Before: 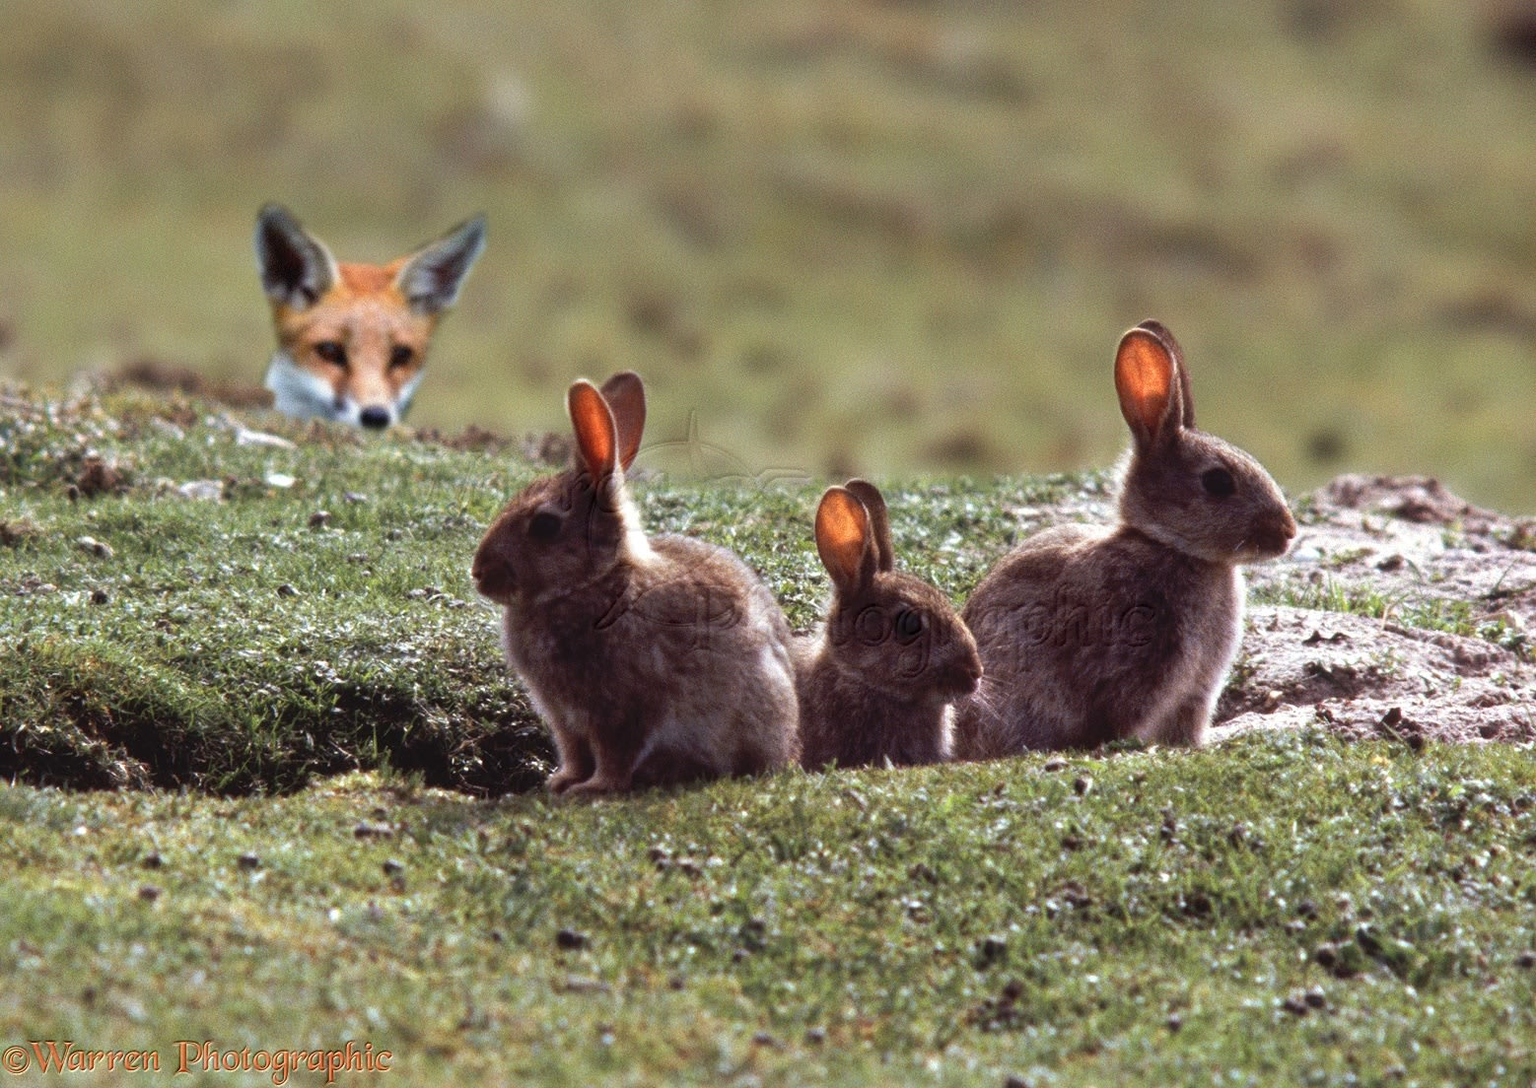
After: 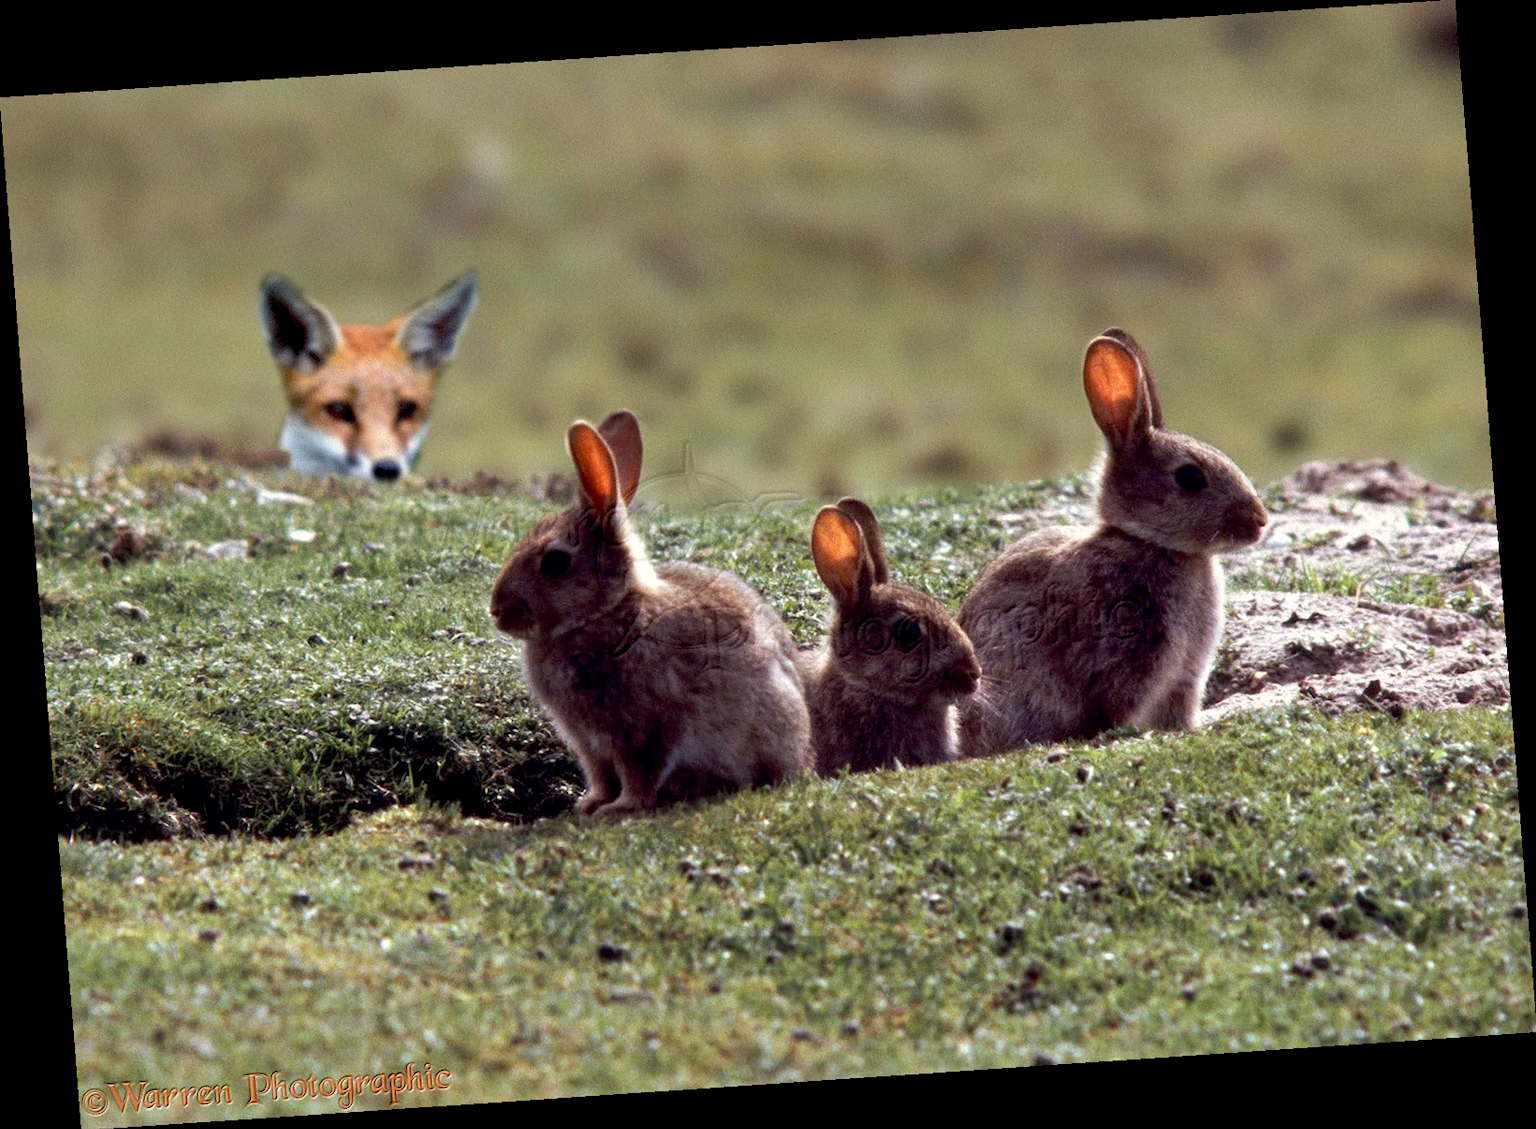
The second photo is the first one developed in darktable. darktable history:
rotate and perspective: rotation -4.2°, shear 0.006, automatic cropping off
exposure: black level correction 0.011, compensate highlight preservation false
color correction: highlights a* 0.207, highlights b* 2.7, shadows a* -0.874, shadows b* -4.78
